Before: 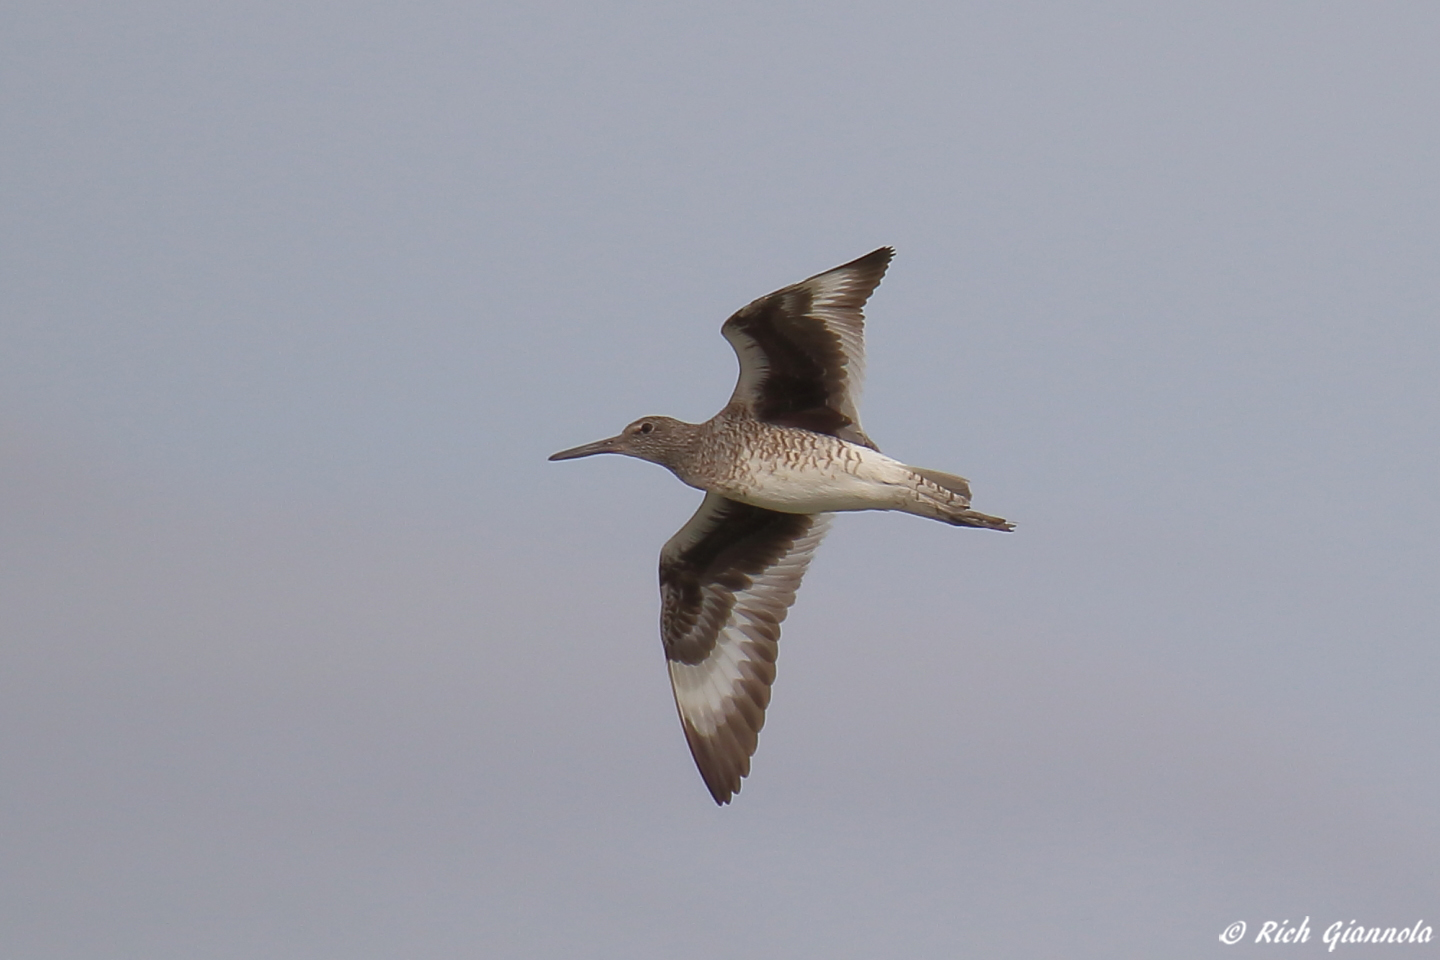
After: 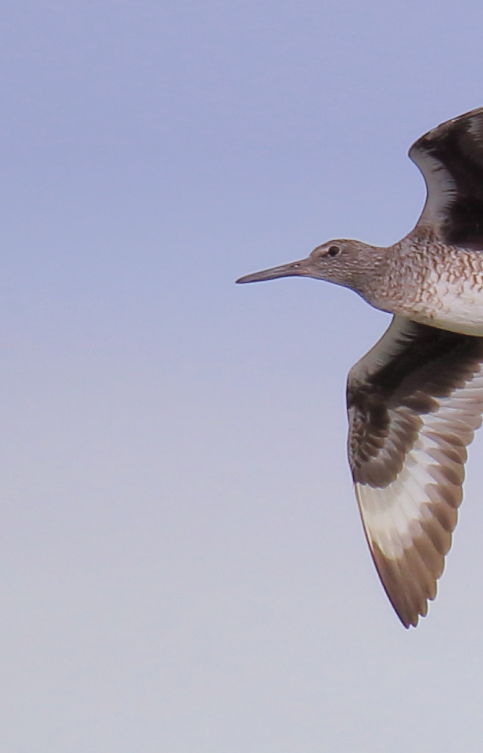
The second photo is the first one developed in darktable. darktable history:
color balance: output saturation 110%
exposure: black level correction 0, exposure 1.2 EV, compensate exposure bias true, compensate highlight preservation false
crop and rotate: left 21.77%, top 18.528%, right 44.676%, bottom 2.997%
graduated density: hue 238.83°, saturation 50%
filmic rgb: black relative exposure -7.65 EV, white relative exposure 4.56 EV, hardness 3.61
